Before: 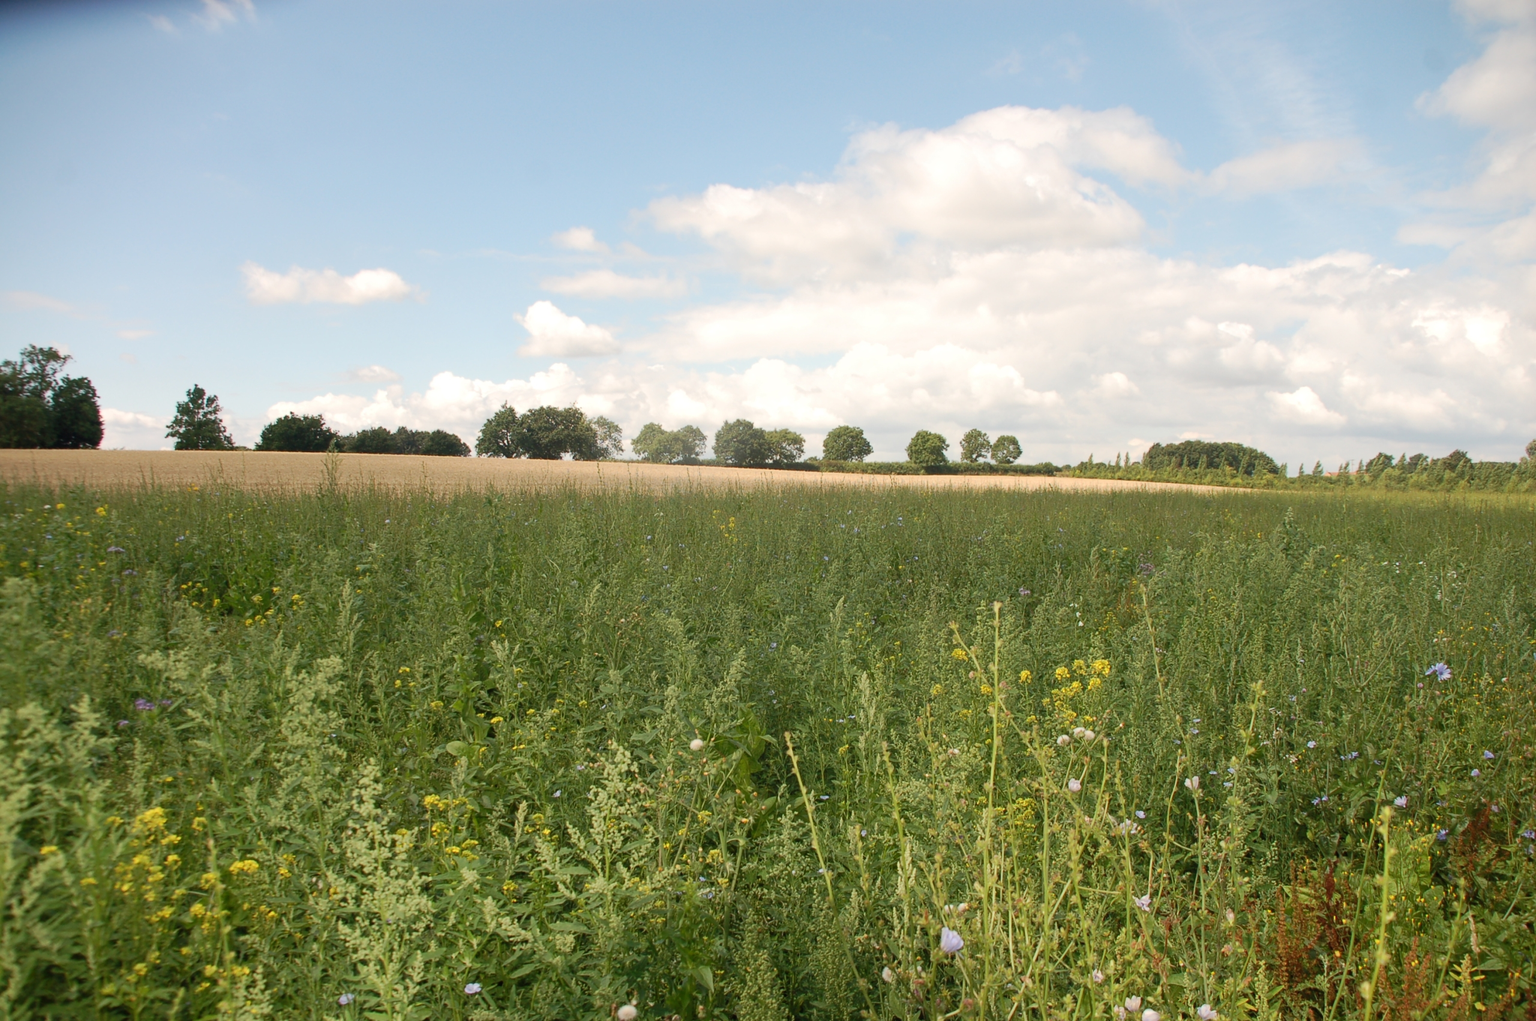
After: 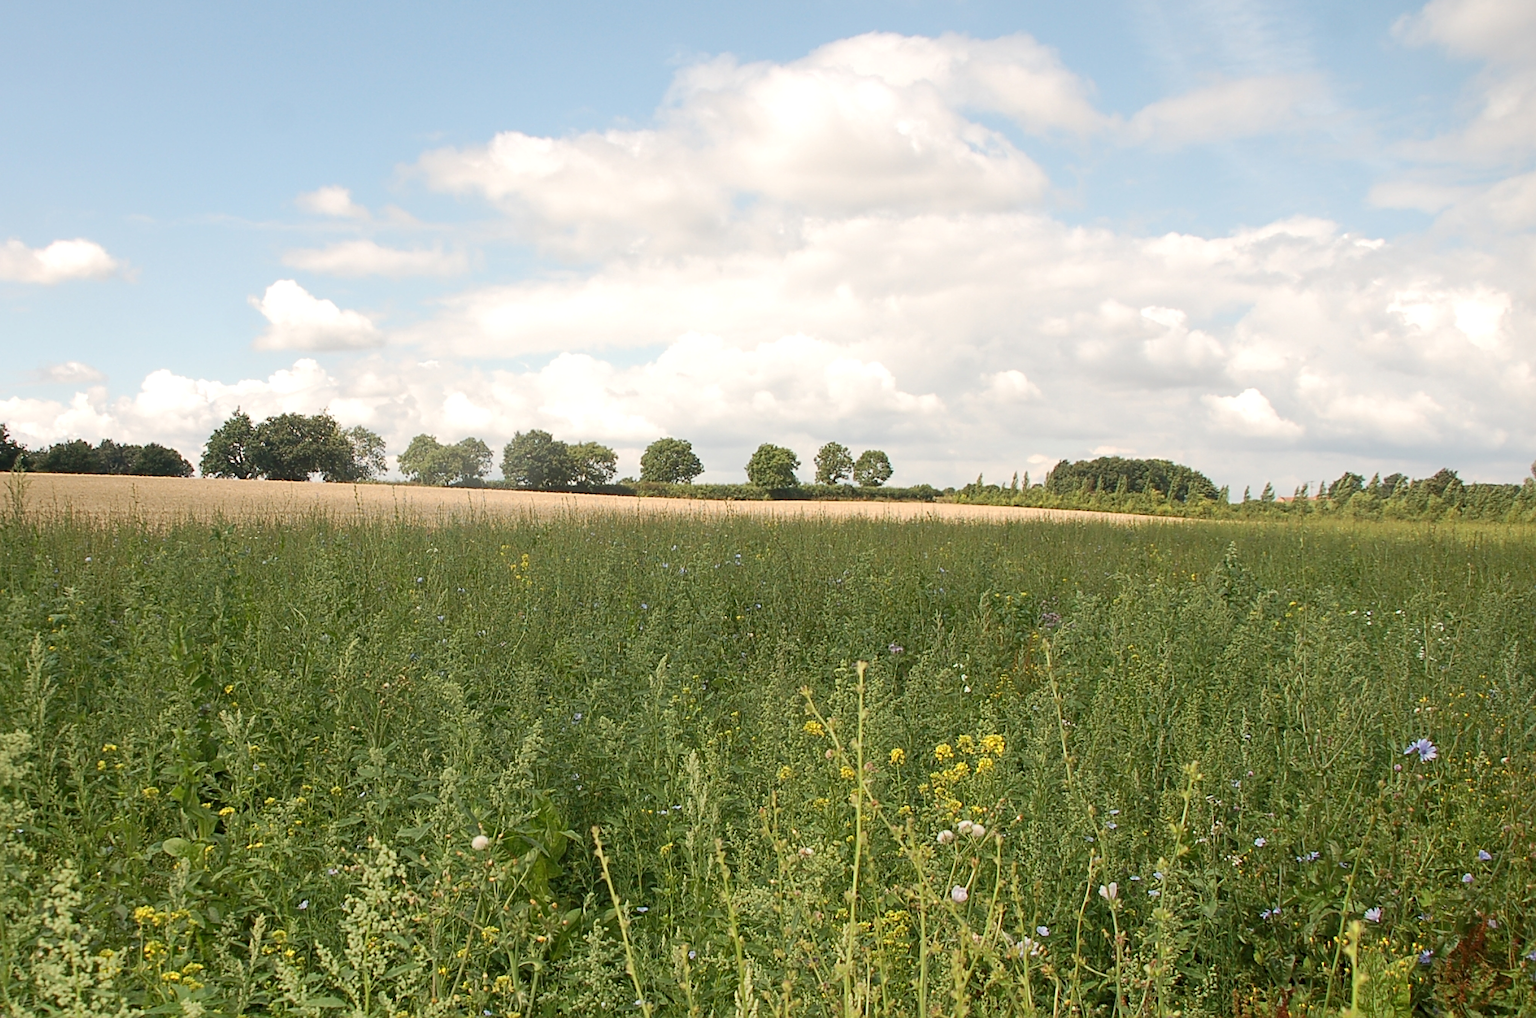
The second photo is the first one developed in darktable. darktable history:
sharpen: on, module defaults
crop and rotate: left 20.74%, top 7.912%, right 0.375%, bottom 13.378%
local contrast: highlights 100%, shadows 100%, detail 120%, midtone range 0.2
